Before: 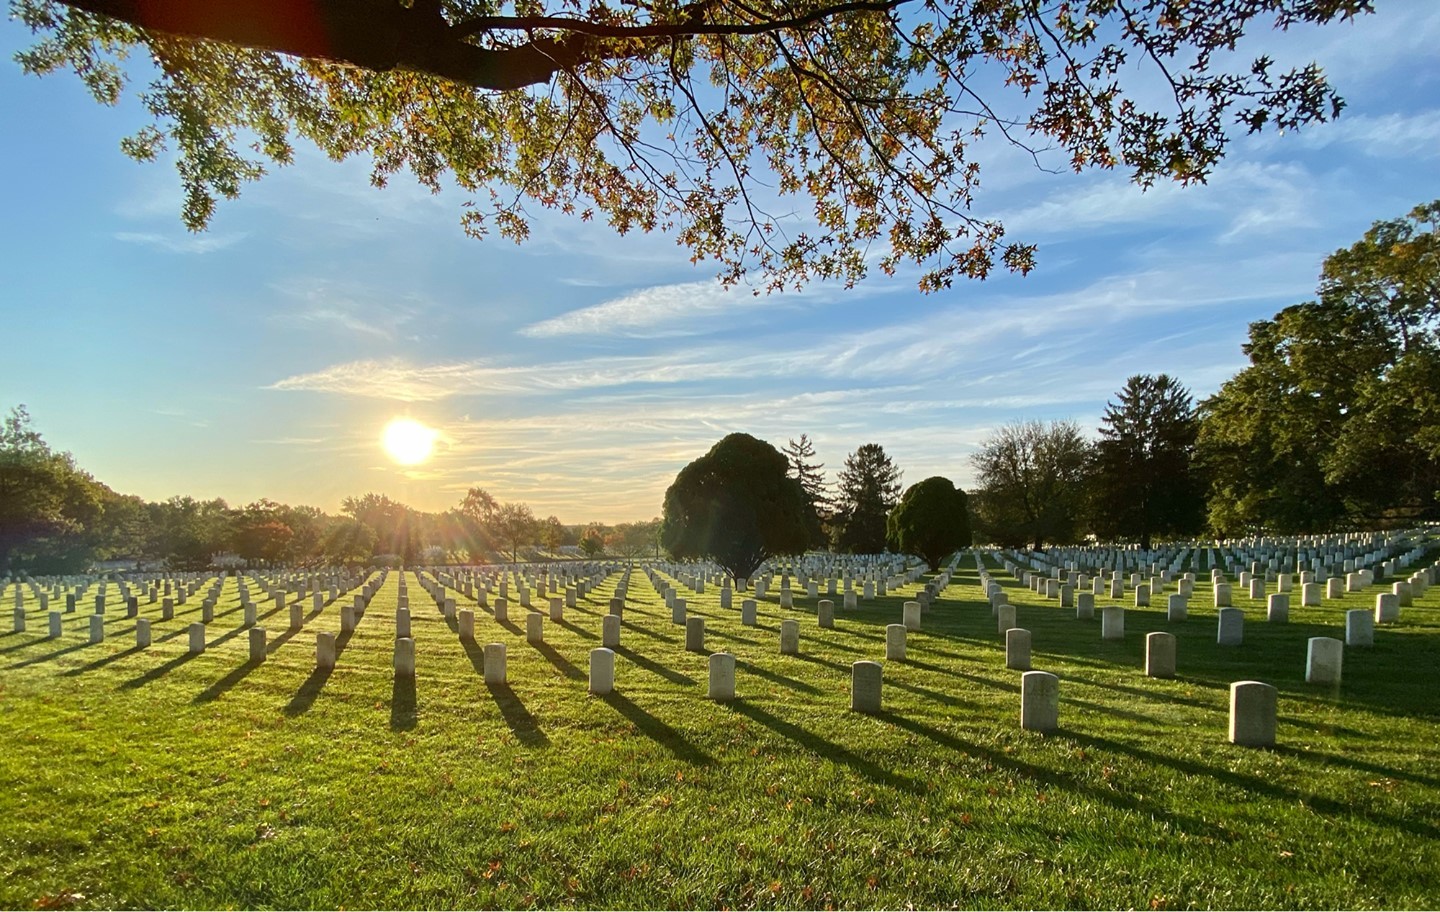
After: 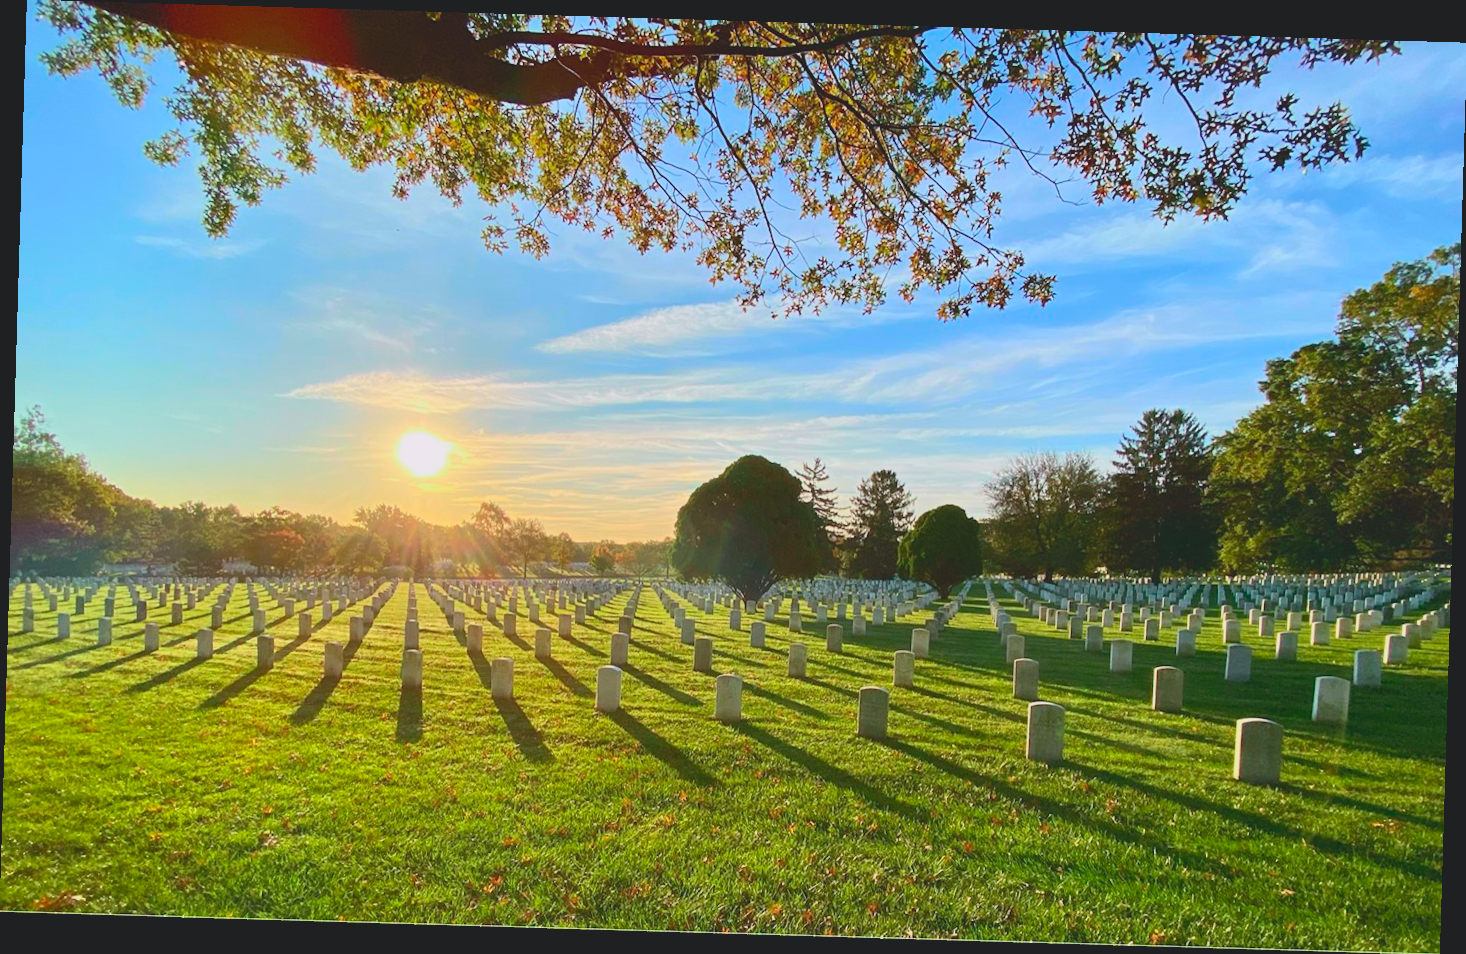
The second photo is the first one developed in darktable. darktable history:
tone curve: curves: ch0 [(0, 0) (0.051, 0.03) (0.096, 0.071) (0.243, 0.246) (0.461, 0.515) (0.605, 0.692) (0.761, 0.85) (0.881, 0.933) (1, 0.984)]; ch1 [(0, 0) (0.1, 0.038) (0.318, 0.243) (0.431, 0.384) (0.488, 0.475) (0.499, 0.499) (0.534, 0.546) (0.567, 0.592) (0.601, 0.632) (0.734, 0.809) (1, 1)]; ch2 [(0, 0) (0.297, 0.257) (0.414, 0.379) (0.453, 0.45) (0.479, 0.483) (0.504, 0.499) (0.52, 0.519) (0.541, 0.554) (0.614, 0.652) (0.817, 0.874) (1, 1)], color space Lab, independent channels, preserve colors none
contrast brightness saturation: contrast -0.28
color calibration: illuminant custom, x 0.348, y 0.366, temperature 4940.58 K
rotate and perspective: rotation 1.72°, automatic cropping off
